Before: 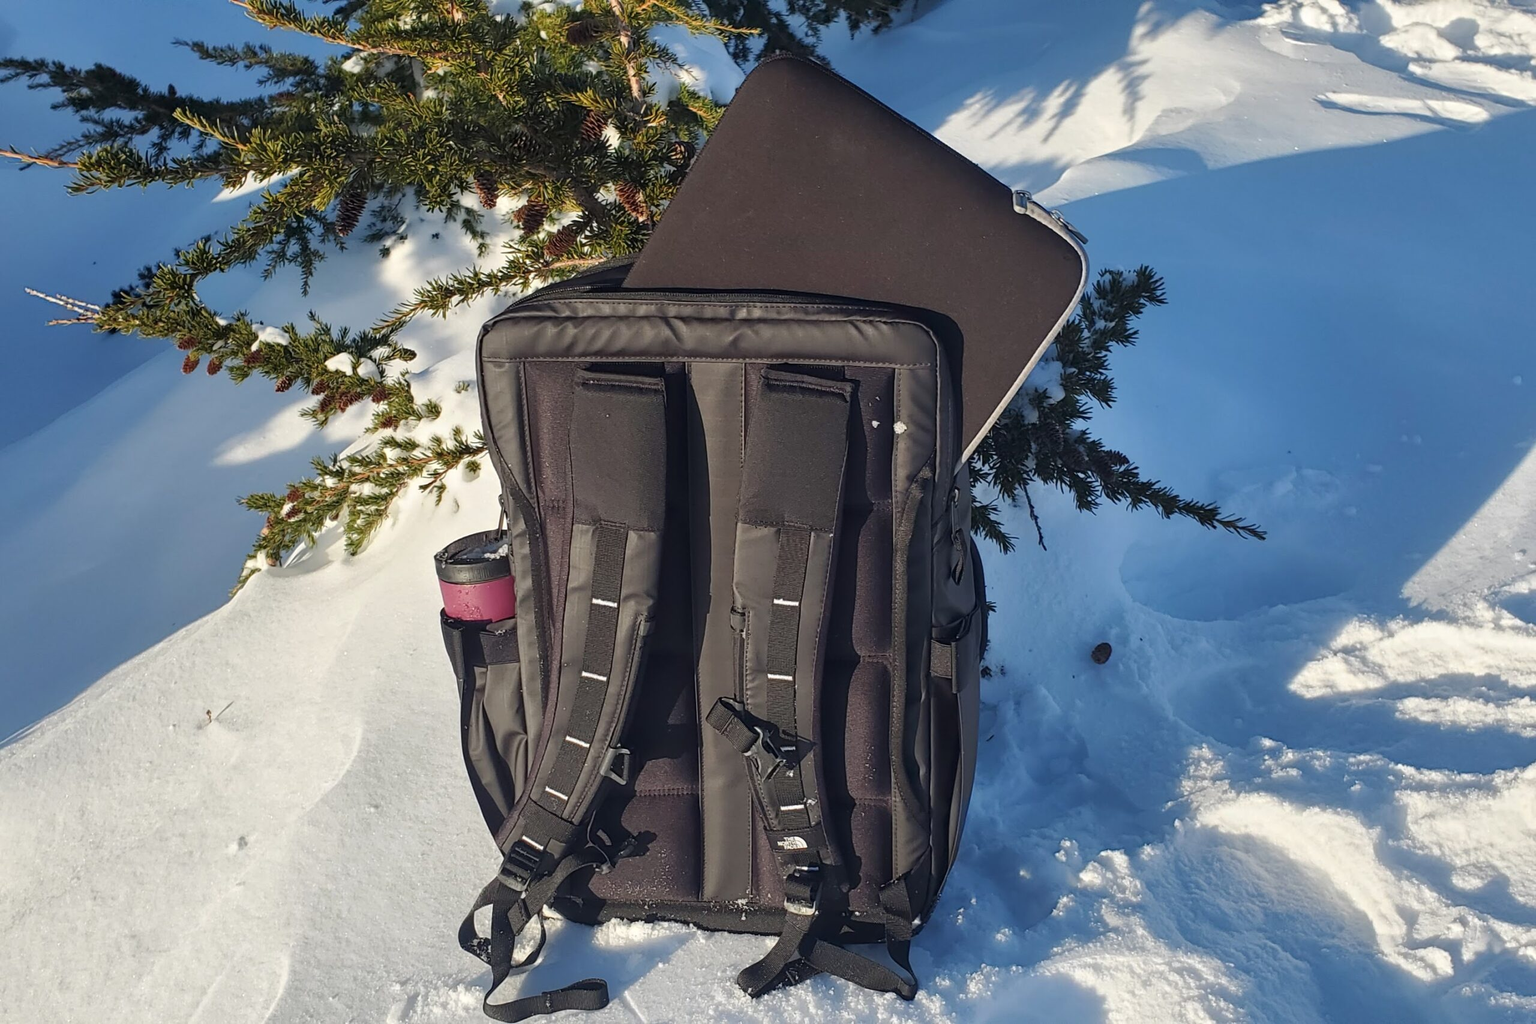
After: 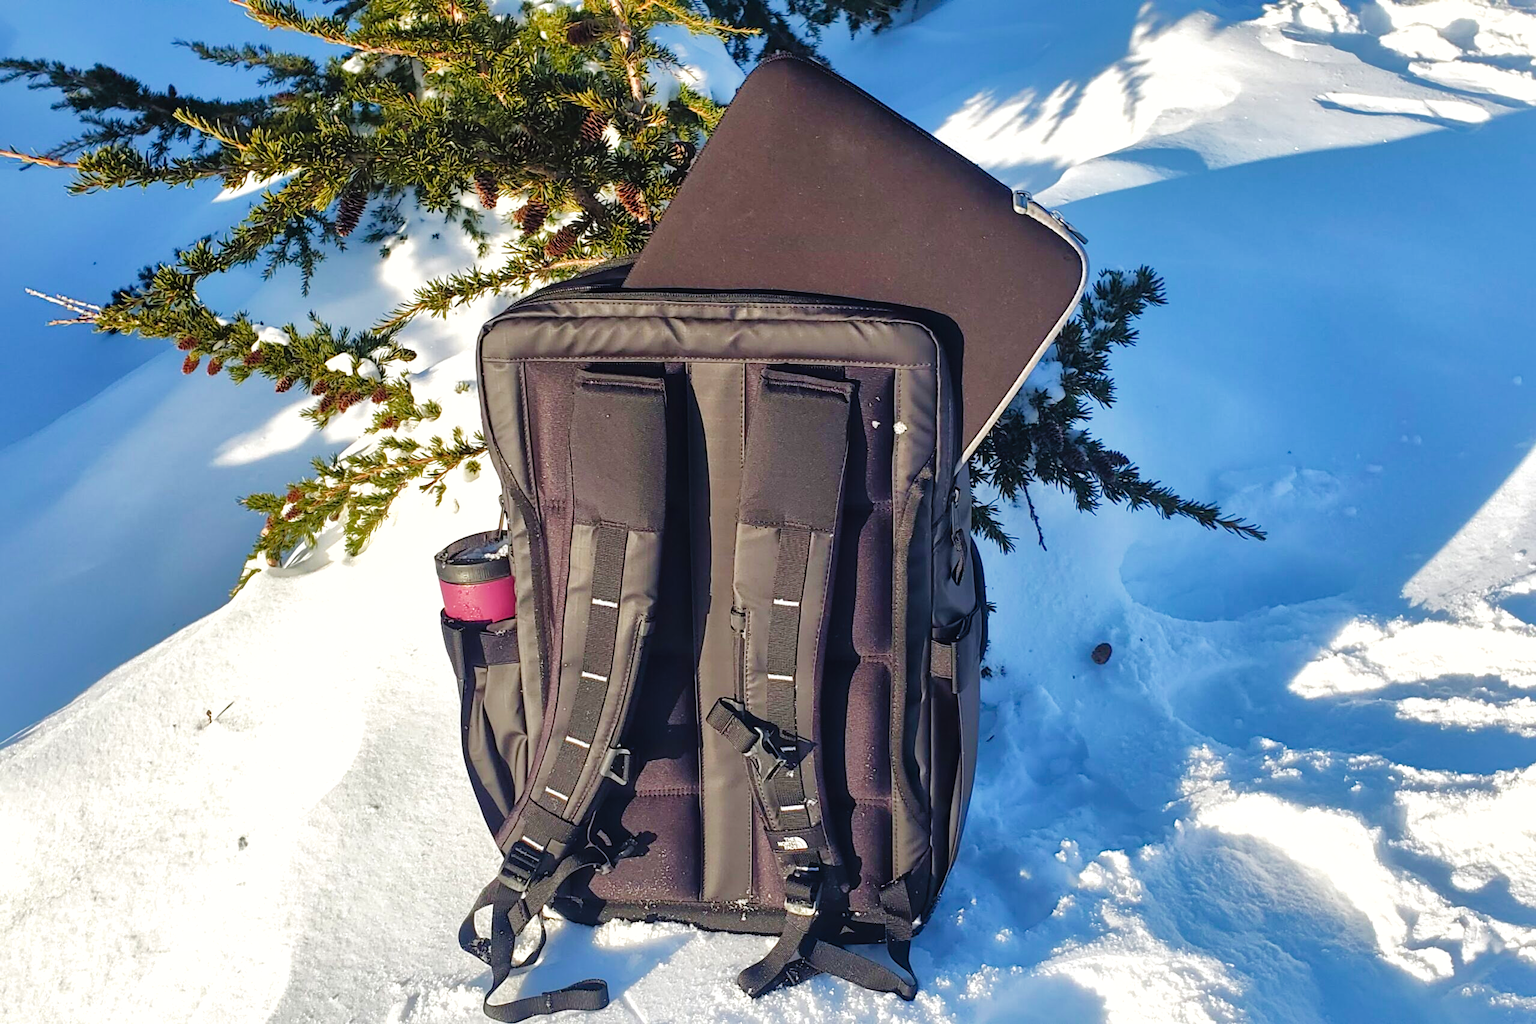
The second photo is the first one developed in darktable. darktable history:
velvia: on, module defaults
shadows and highlights: highlights -59.66
tone curve: curves: ch0 [(0, 0.008) (0.107, 0.083) (0.283, 0.287) (0.461, 0.498) (0.64, 0.691) (0.822, 0.869) (0.998, 0.978)]; ch1 [(0, 0) (0.323, 0.339) (0.438, 0.422) (0.473, 0.487) (0.502, 0.502) (0.527, 0.53) (0.561, 0.583) (0.608, 0.629) (0.669, 0.704) (0.859, 0.899) (1, 1)]; ch2 [(0, 0) (0.33, 0.347) (0.421, 0.456) (0.473, 0.498) (0.502, 0.504) (0.522, 0.524) (0.549, 0.567) (0.585, 0.627) (0.676, 0.724) (1, 1)], preserve colors none
color balance rgb: perceptual saturation grading › global saturation 0.114%, perceptual saturation grading › highlights -9.207%, perceptual saturation grading › mid-tones 18.505%, perceptual saturation grading › shadows 28.555%
tone equalizer: -8 EV -0.722 EV, -7 EV -0.67 EV, -6 EV -0.632 EV, -5 EV -0.408 EV, -3 EV 0.392 EV, -2 EV 0.6 EV, -1 EV 0.686 EV, +0 EV 0.745 EV
contrast equalizer: y [[0.5 ×6], [0.5 ×6], [0.975, 0.964, 0.925, 0.865, 0.793, 0.721], [0 ×6], [0 ×6]]
